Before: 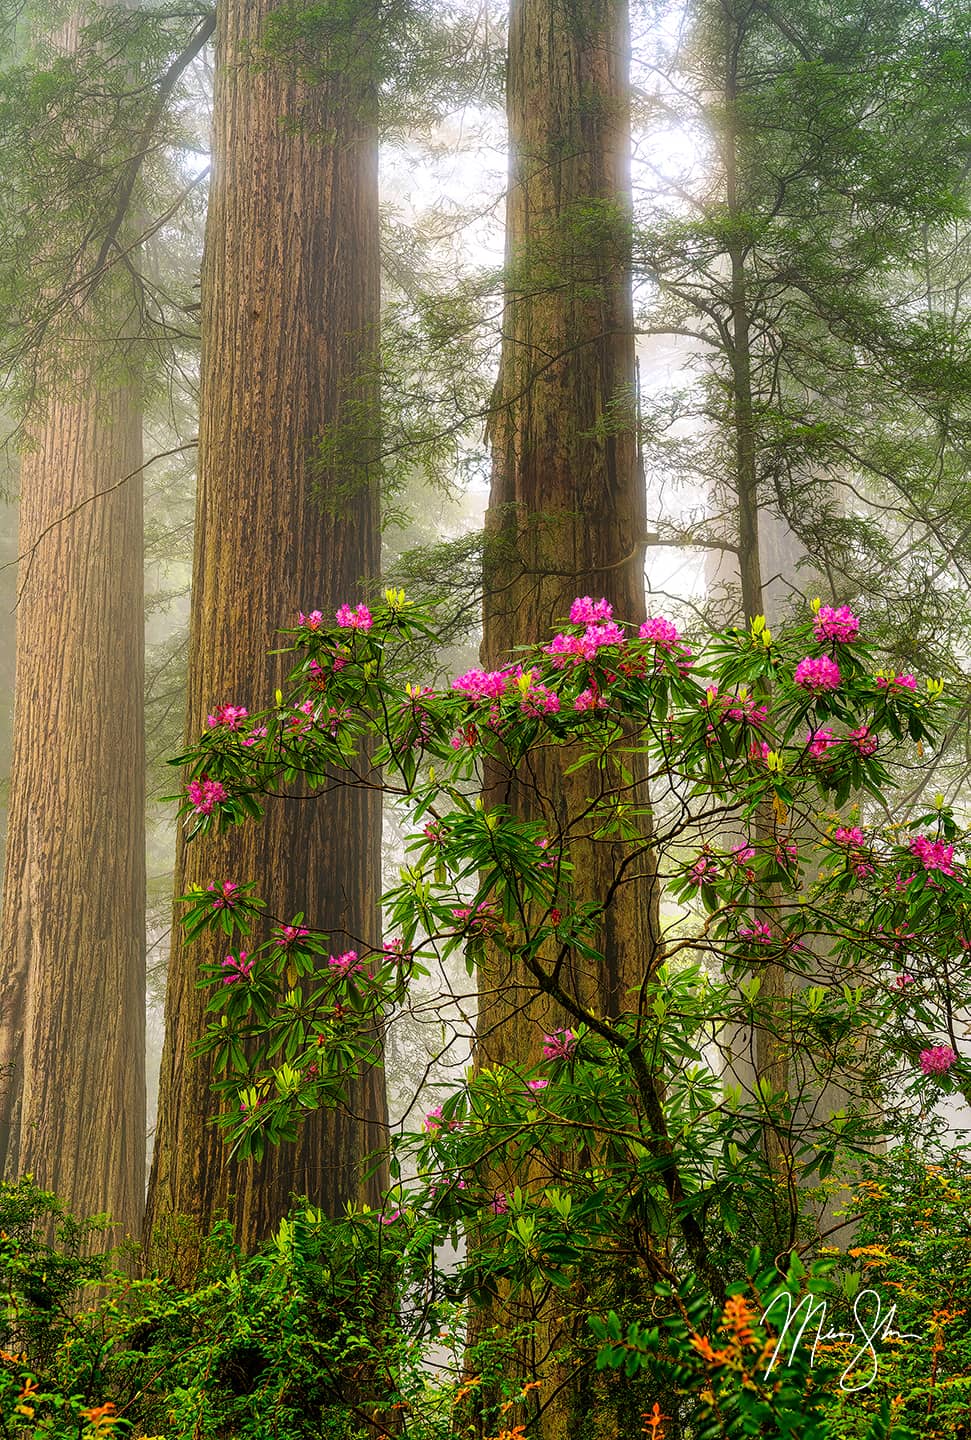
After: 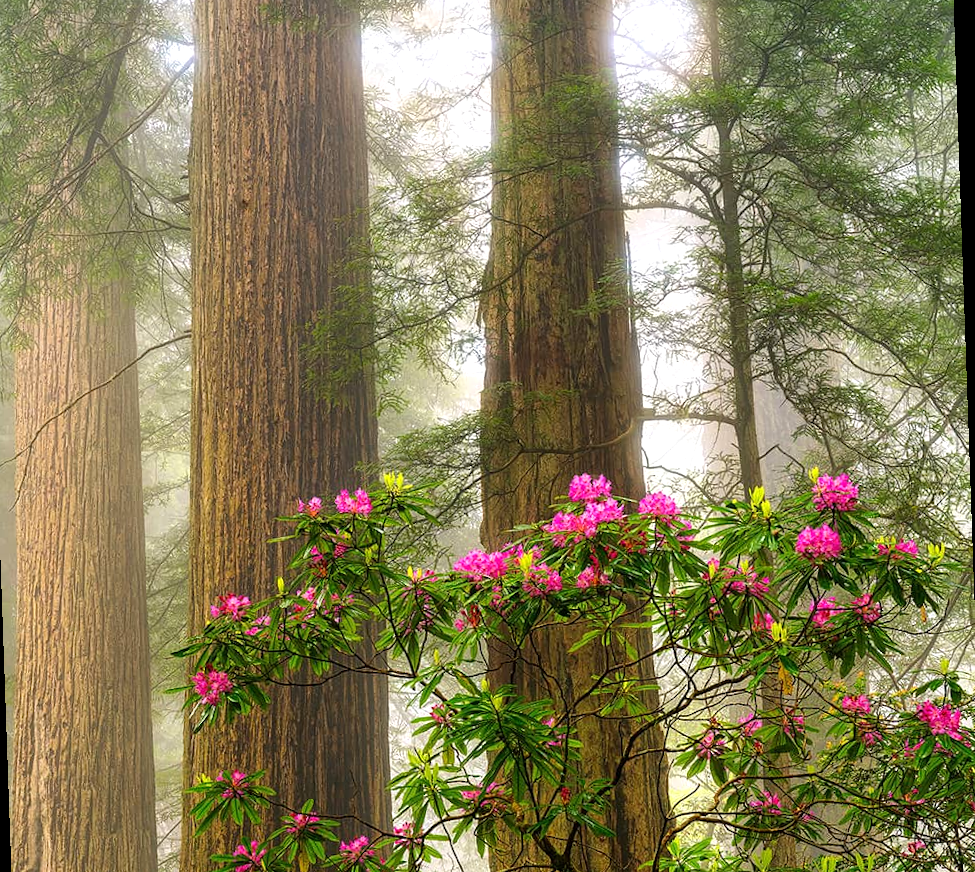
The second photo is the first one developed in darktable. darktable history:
exposure: exposure 0.236 EV, compensate highlight preservation false
crop and rotate: top 4.848%, bottom 29.503%
rotate and perspective: rotation -2°, crop left 0.022, crop right 0.978, crop top 0.049, crop bottom 0.951
